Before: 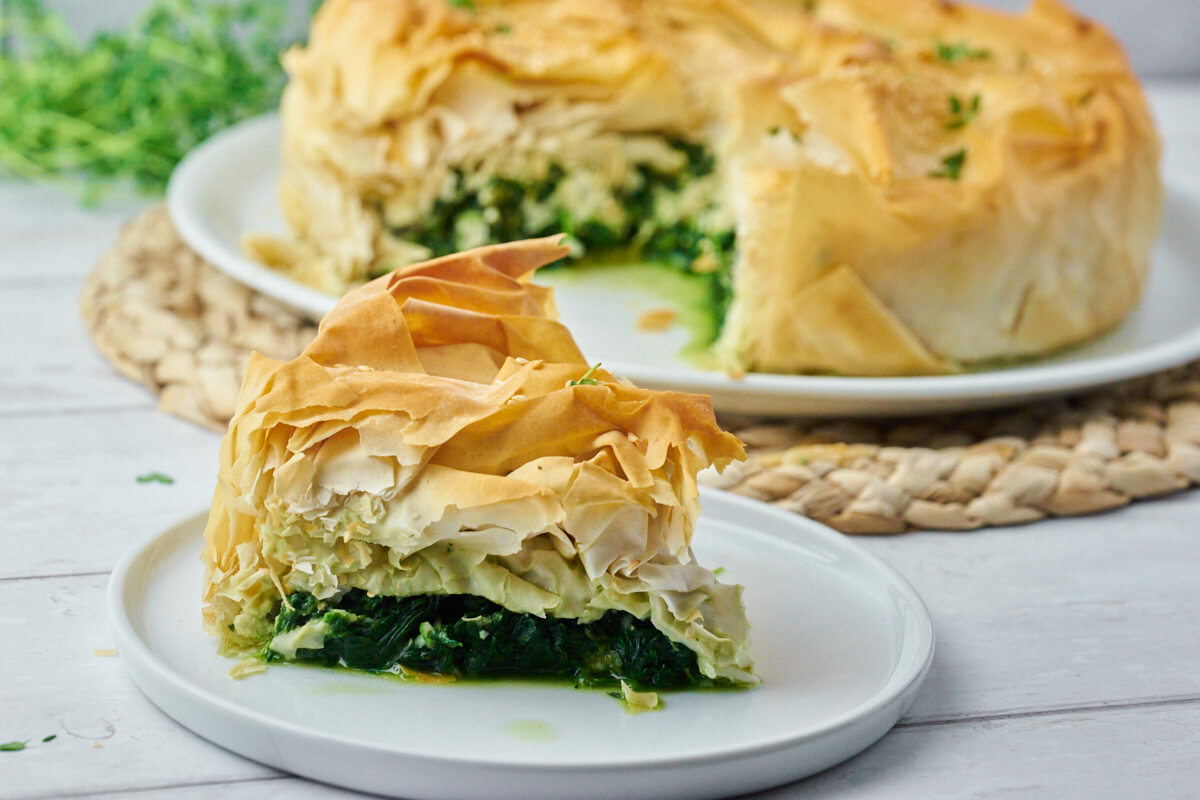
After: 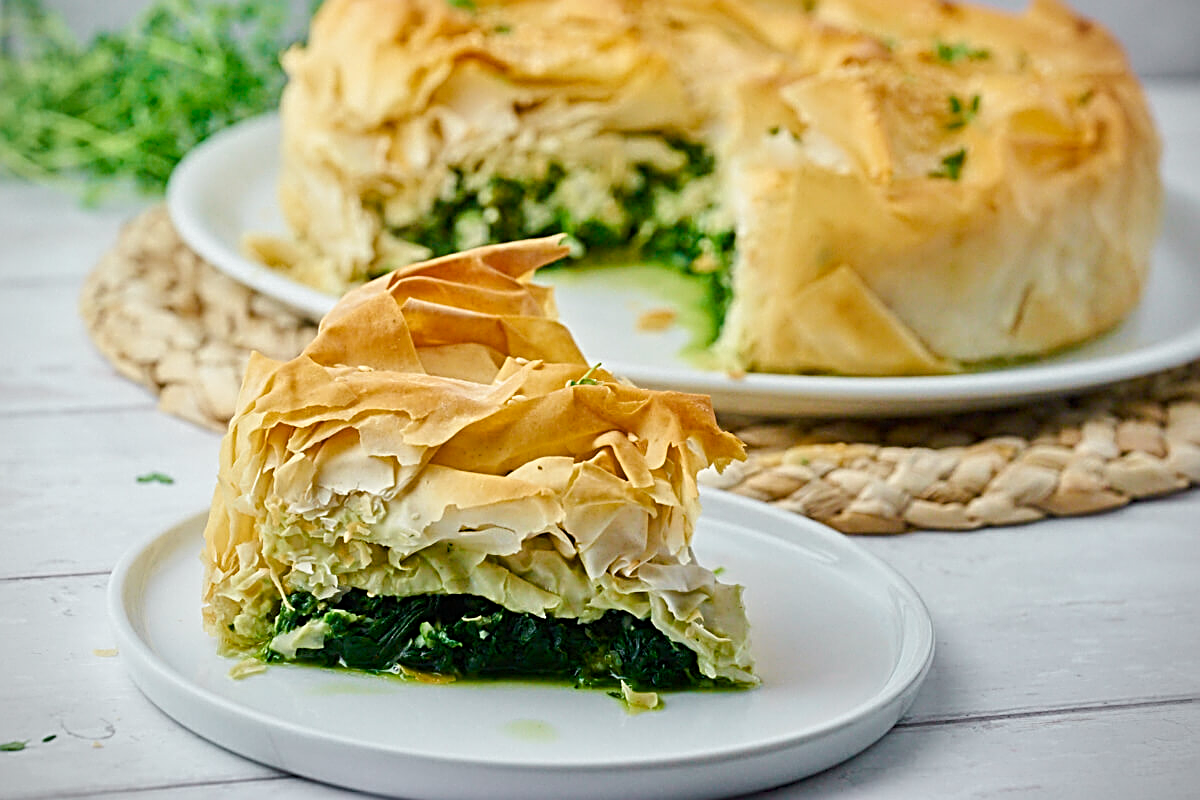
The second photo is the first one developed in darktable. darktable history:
sharpen: radius 3.025, amount 0.757
color balance rgb: perceptual saturation grading › global saturation 20%, perceptual saturation grading › highlights -25%, perceptual saturation grading › shadows 25%
vignetting: fall-off start 91.19%
